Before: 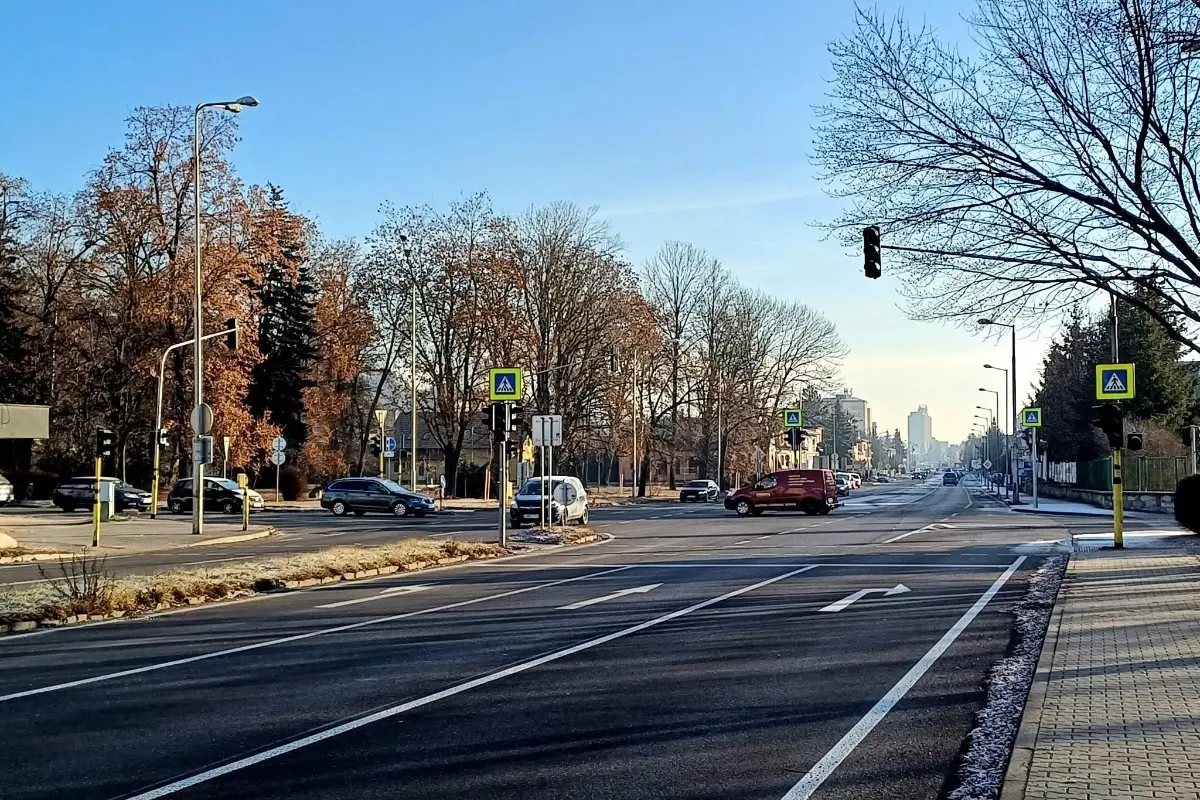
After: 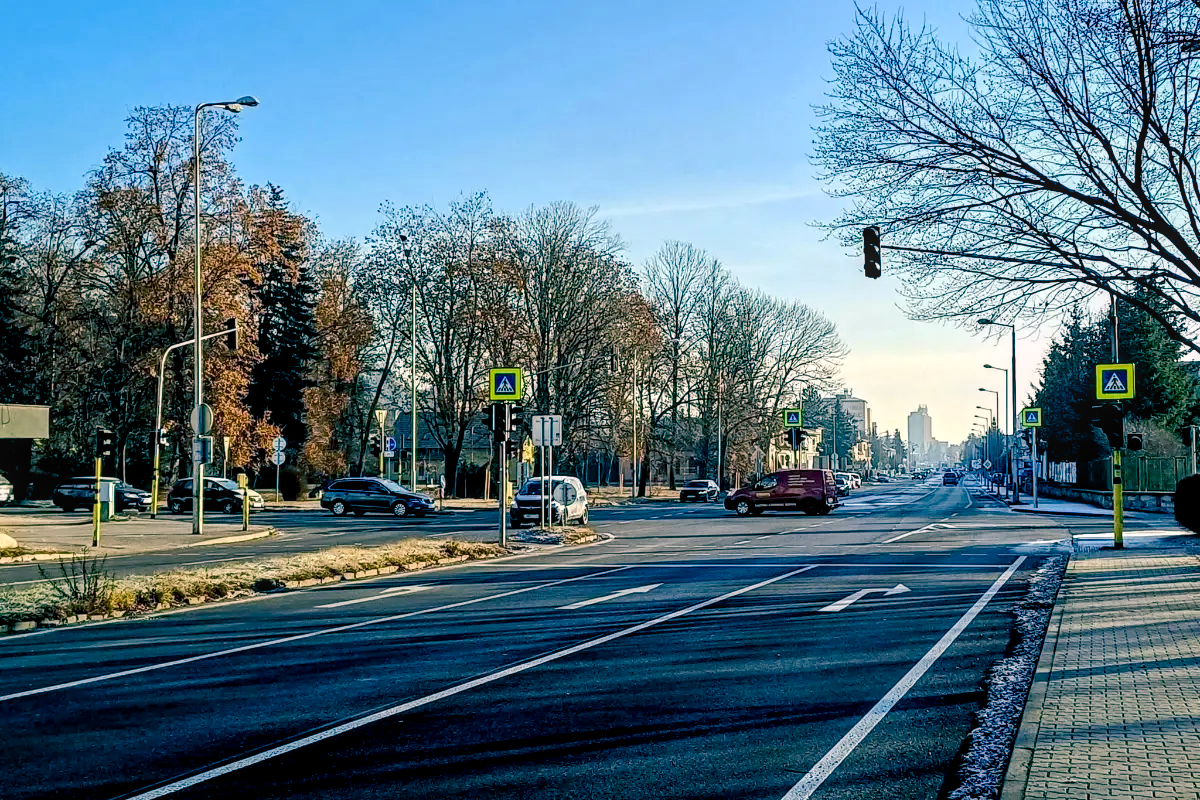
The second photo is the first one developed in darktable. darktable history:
color balance rgb: shadows lift › luminance -28.76%, shadows lift › chroma 10%, shadows lift › hue 230°, power › chroma 0.5%, power › hue 215°, highlights gain › luminance 7.14%, highlights gain › chroma 1%, highlights gain › hue 50°, global offset › luminance -0.29%, global offset › hue 260°, perceptual saturation grading › global saturation 20%, perceptual saturation grading › highlights -13.92%, perceptual saturation grading › shadows 50%
local contrast: on, module defaults
